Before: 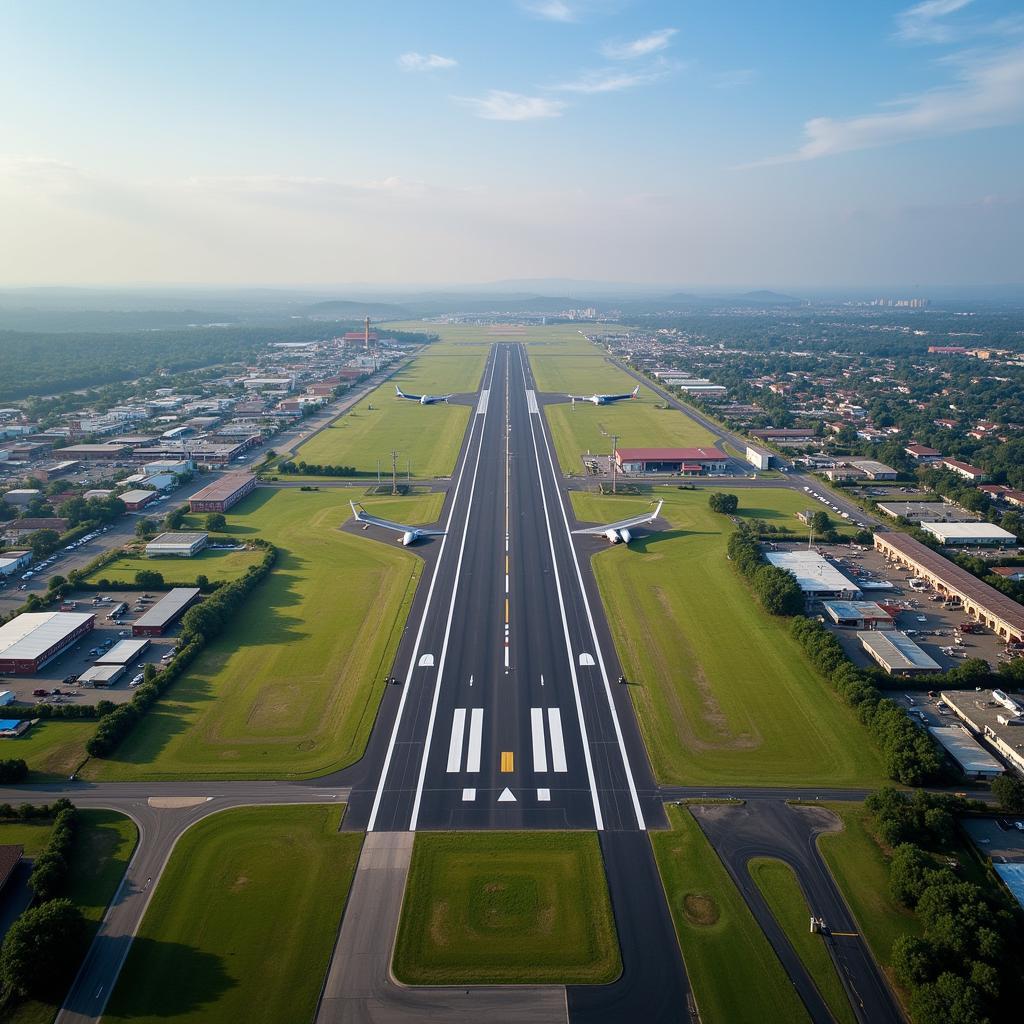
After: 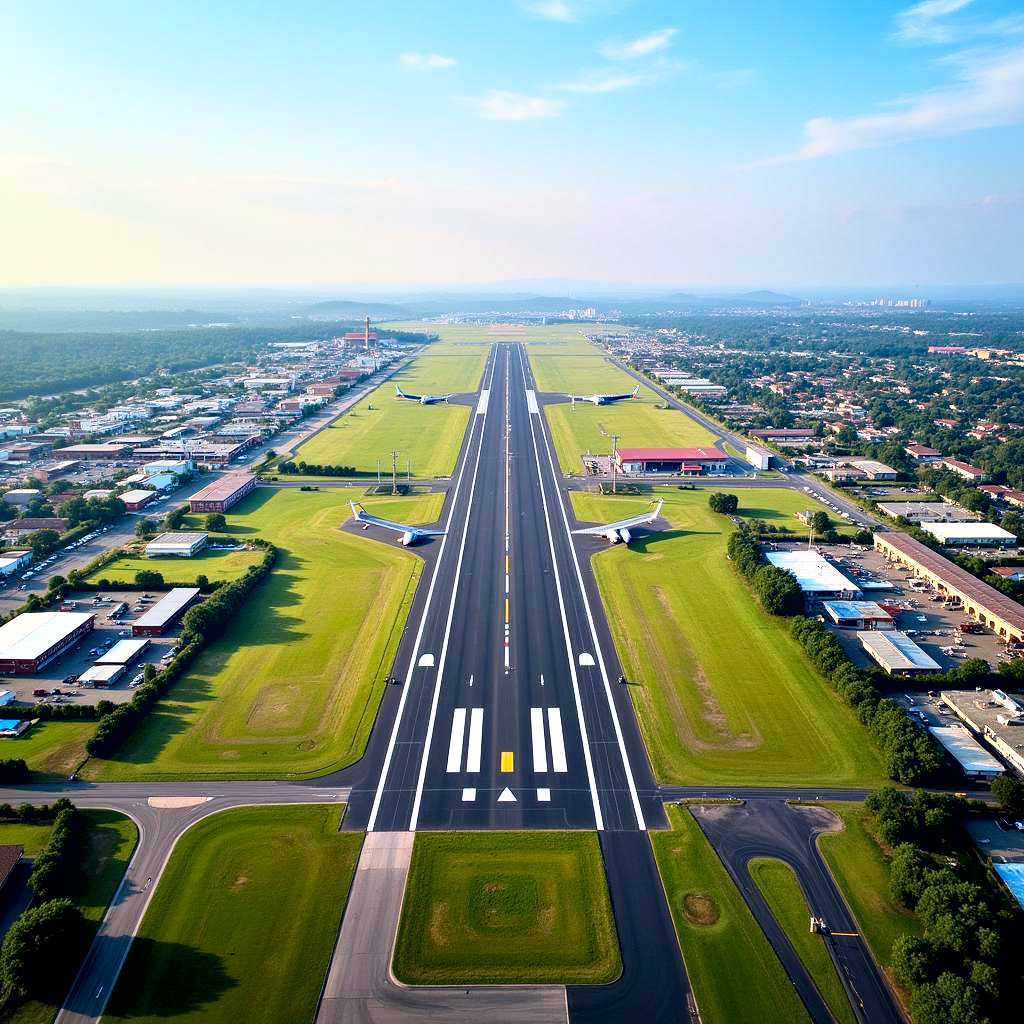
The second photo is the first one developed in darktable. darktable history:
contrast equalizer: octaves 7, y [[0.6 ×6], [0.55 ×6], [0 ×6], [0 ×6], [0 ×6]]
contrast brightness saturation: contrast 0.238, brightness 0.253, saturation 0.383
